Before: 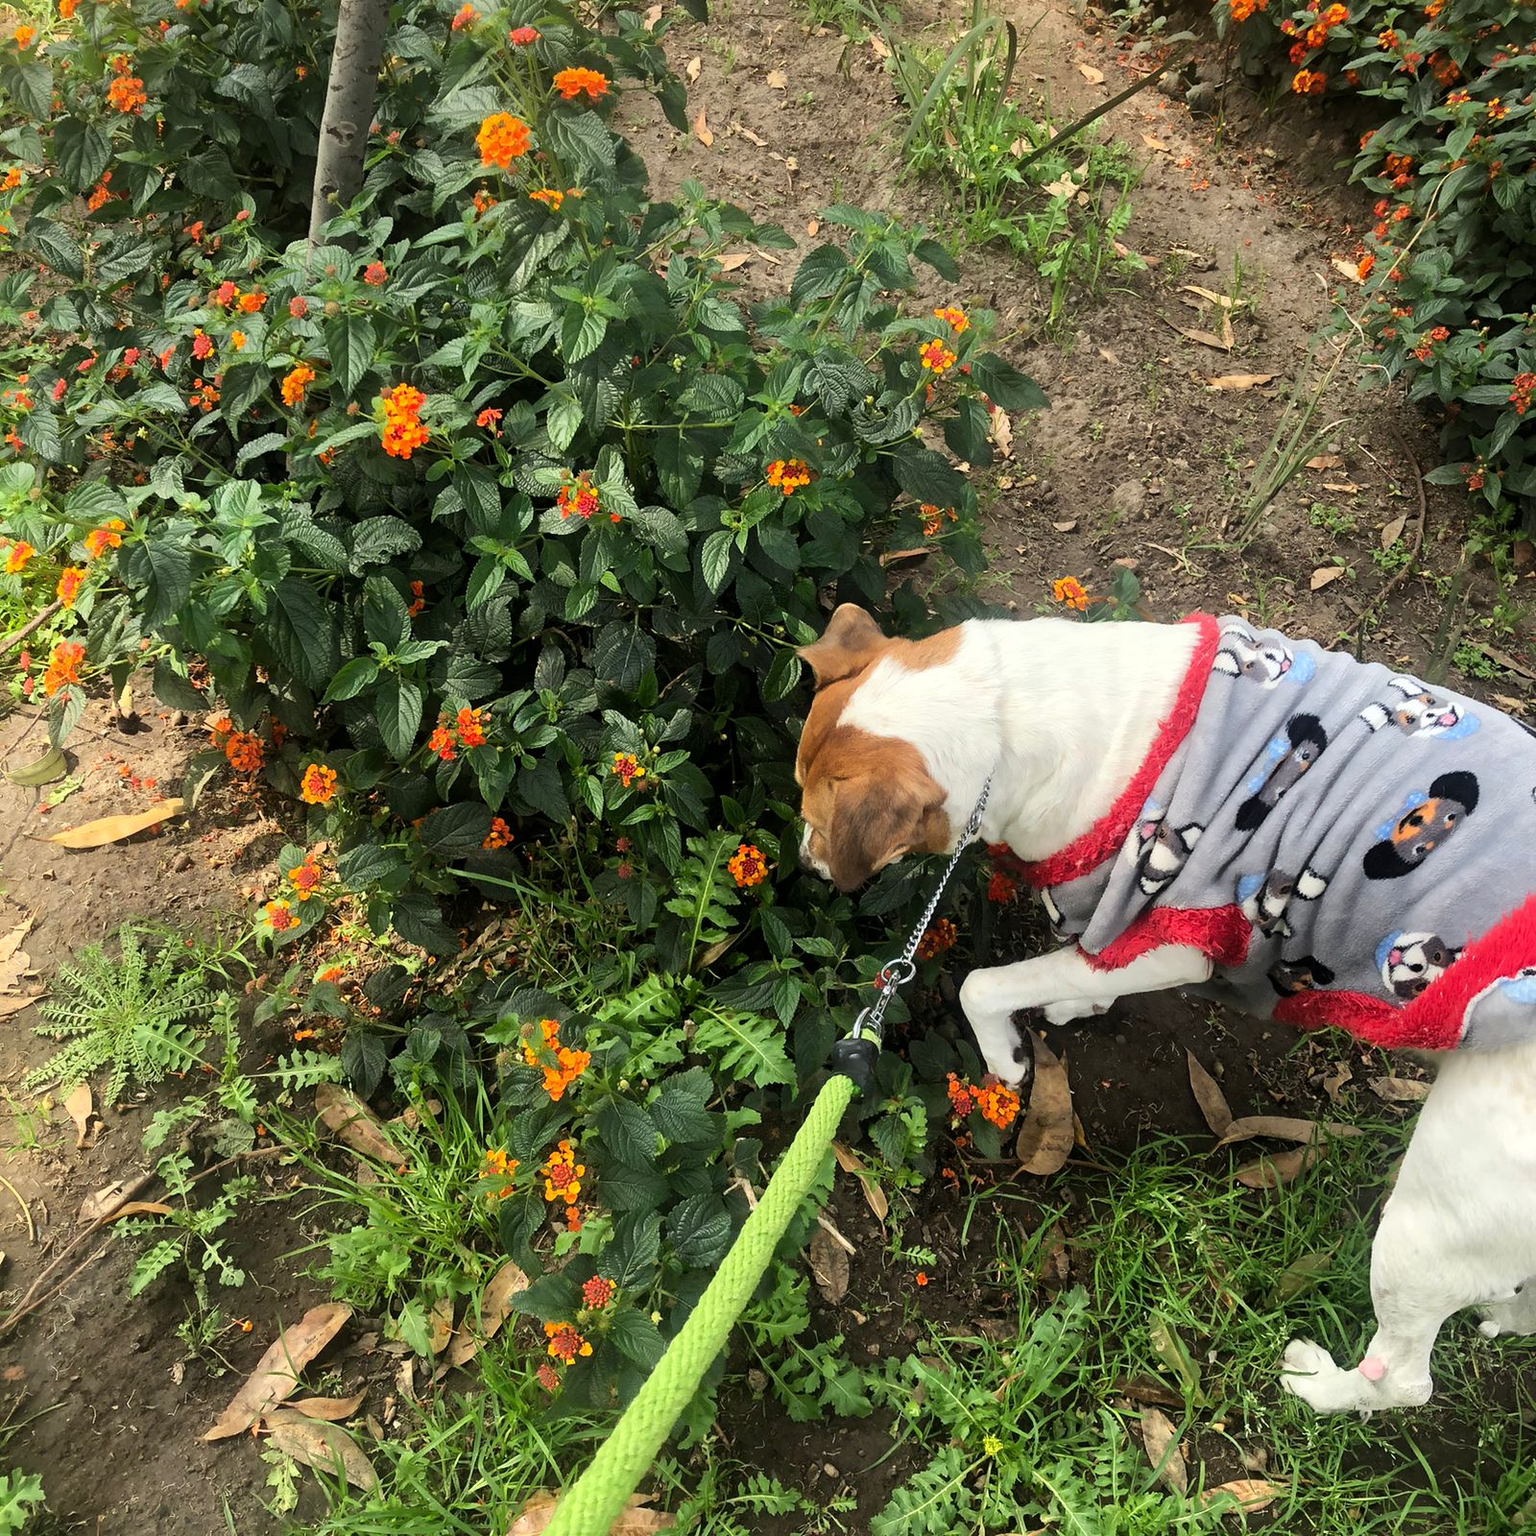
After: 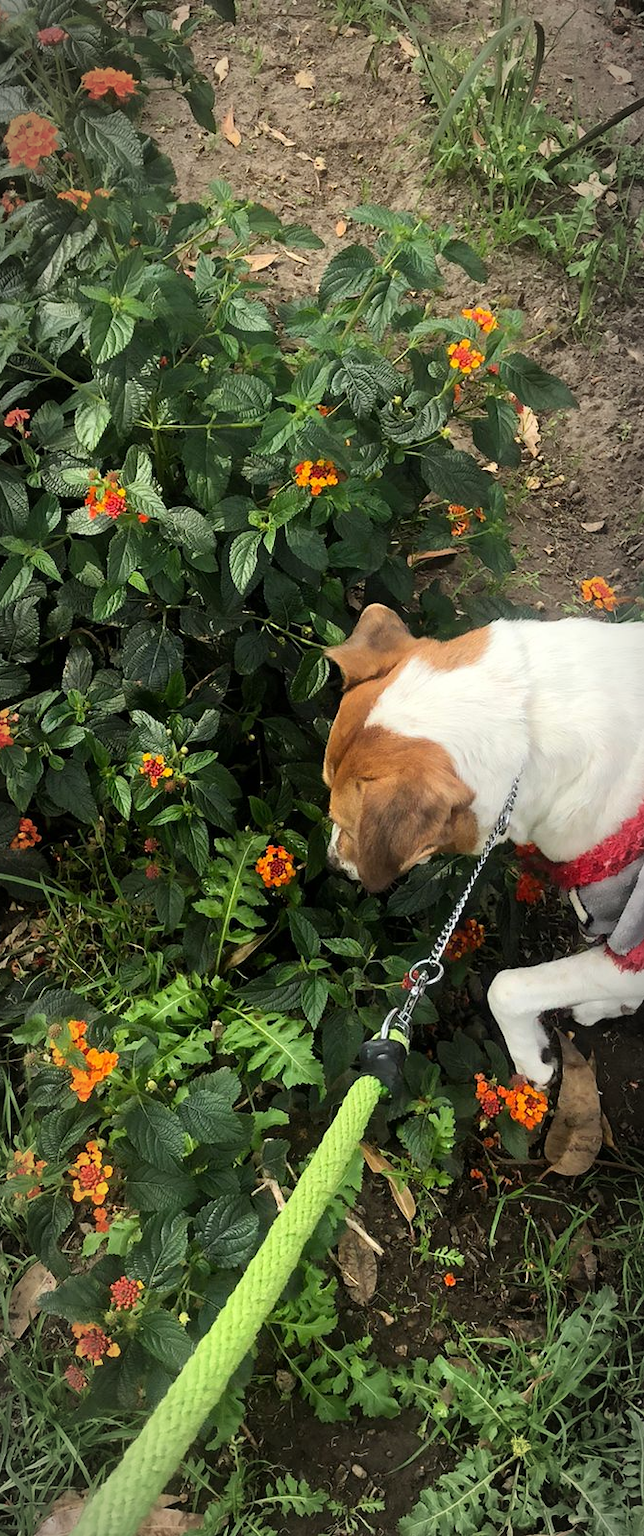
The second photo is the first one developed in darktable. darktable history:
crop: left 30.753%, right 27.308%
shadows and highlights: radius 334.23, shadows 64.14, highlights 4.93, compress 88.16%, soften with gaussian
vignetting: automatic ratio true
